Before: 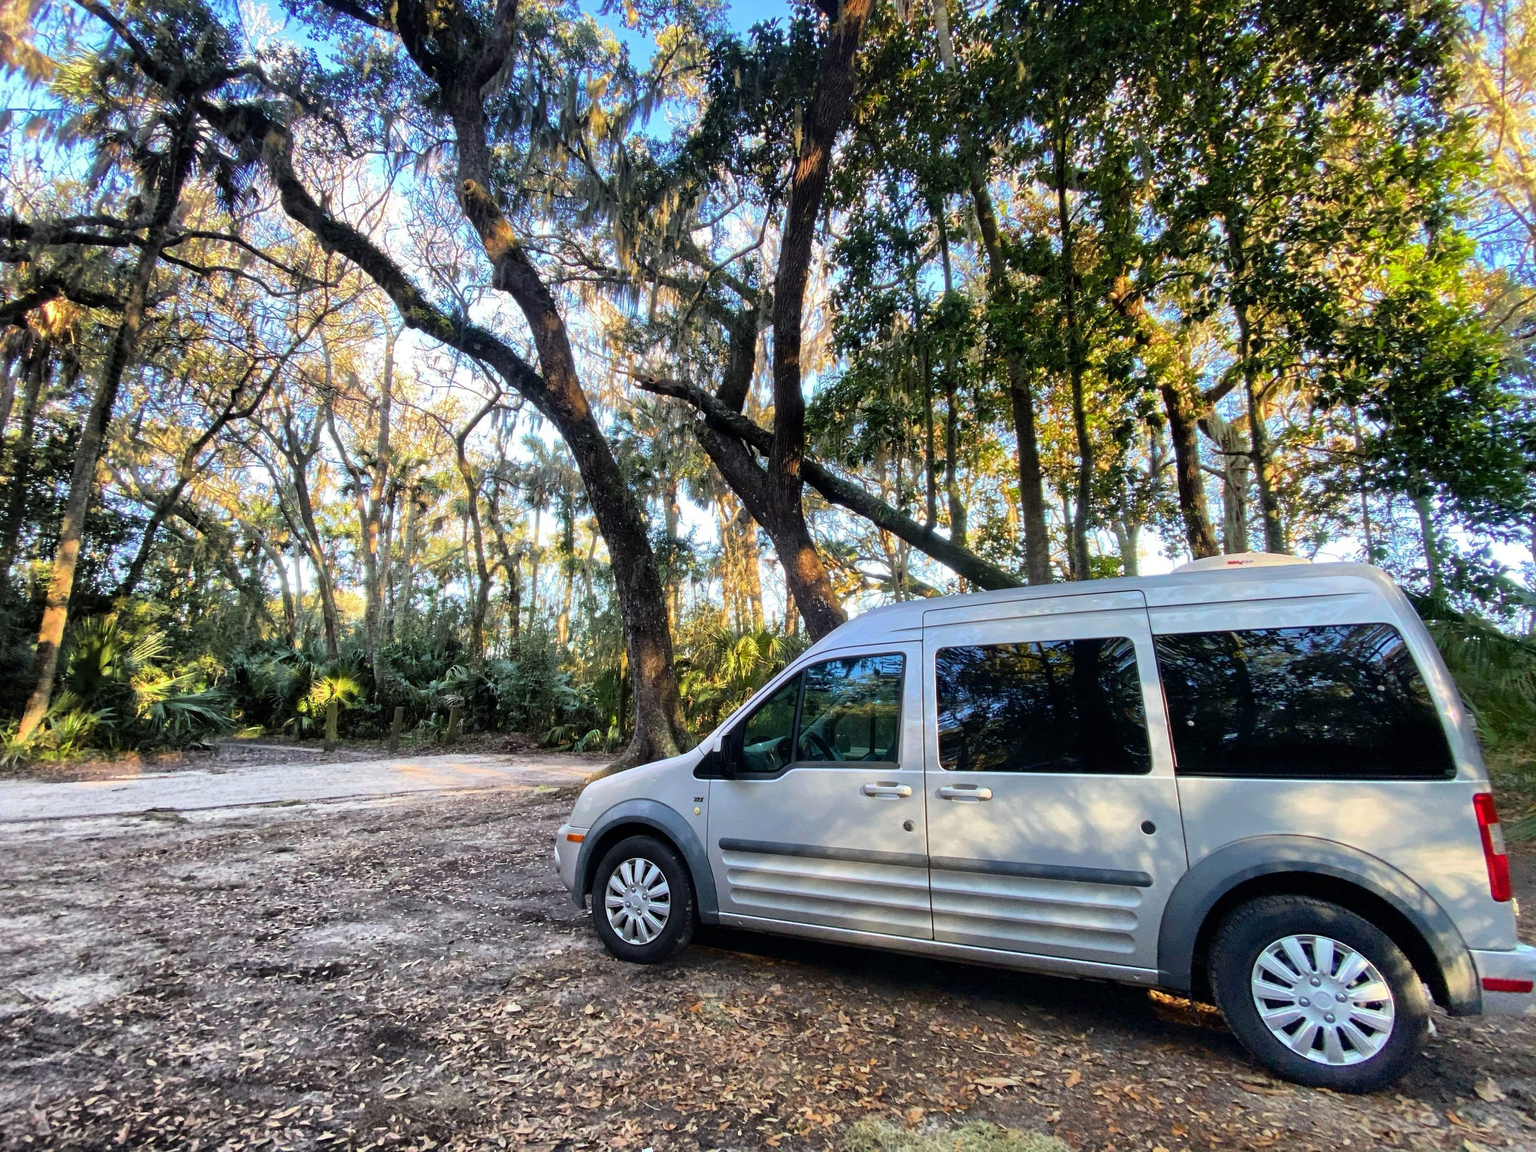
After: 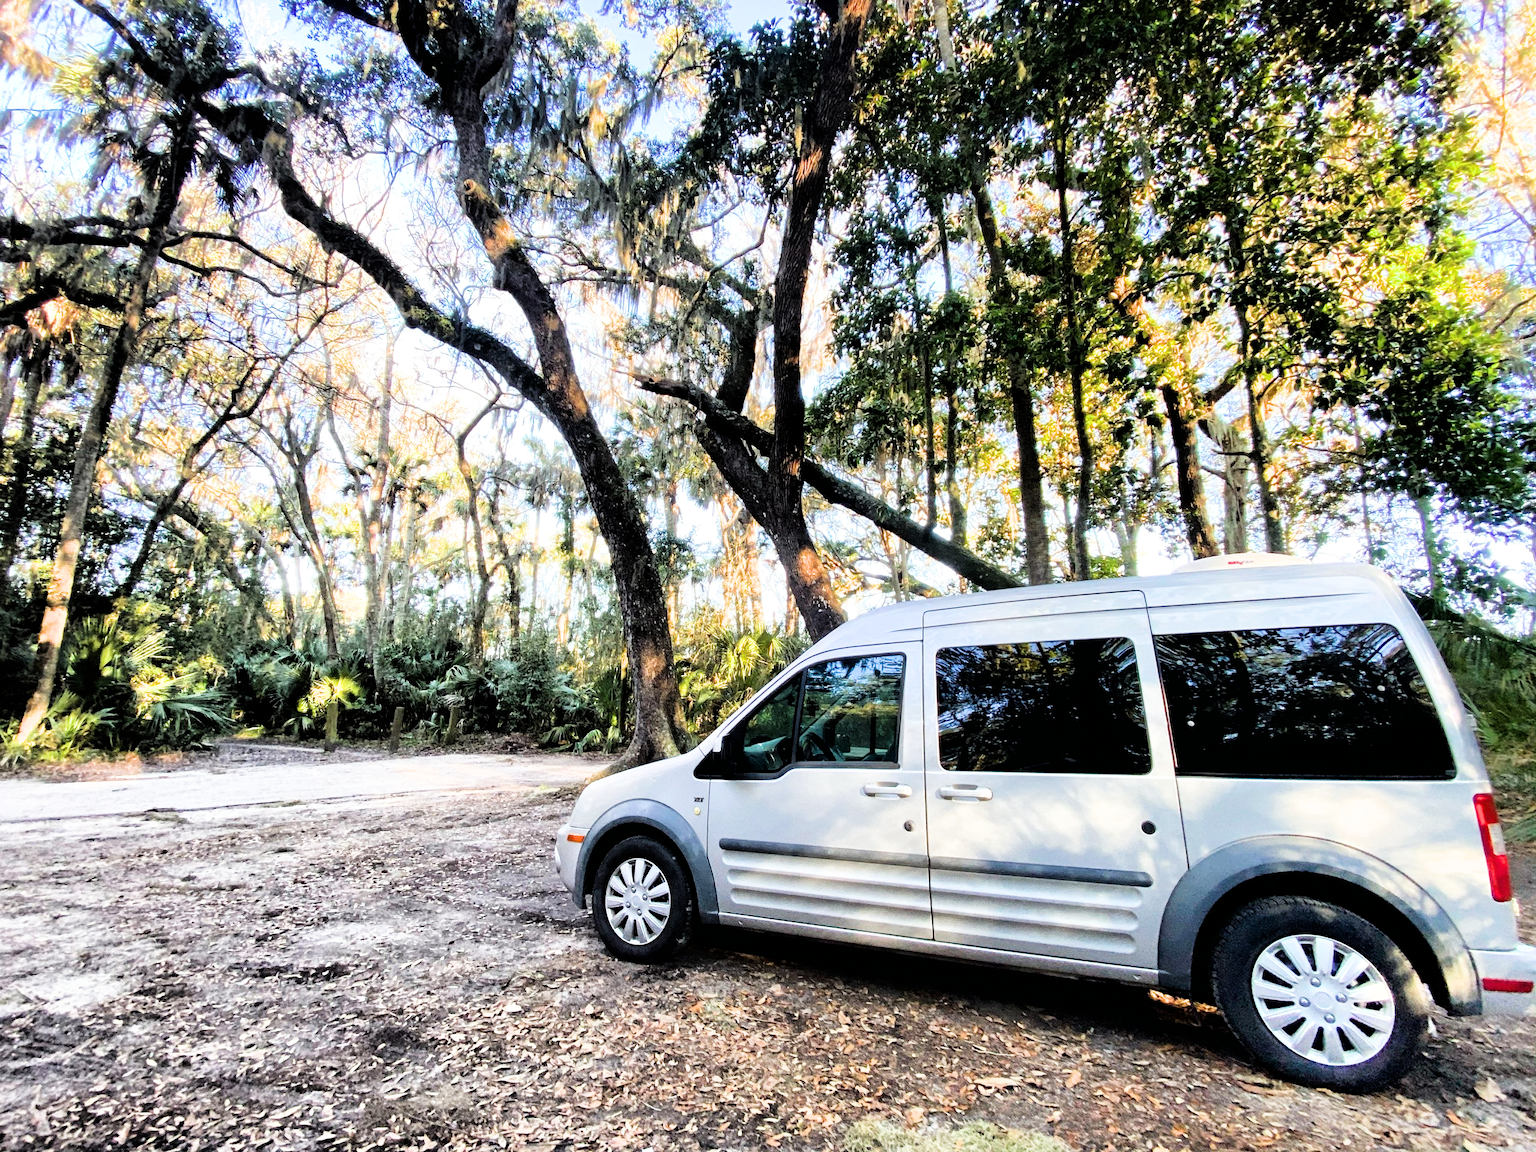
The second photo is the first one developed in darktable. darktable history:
filmic rgb: black relative exposure -5.06 EV, white relative exposure 3.5 EV, threshold 3.03 EV, hardness 3.17, contrast 1.299, highlights saturation mix -49.93%, enable highlight reconstruction true
exposure: black level correction 0, exposure 1.098 EV, compensate highlight preservation false
